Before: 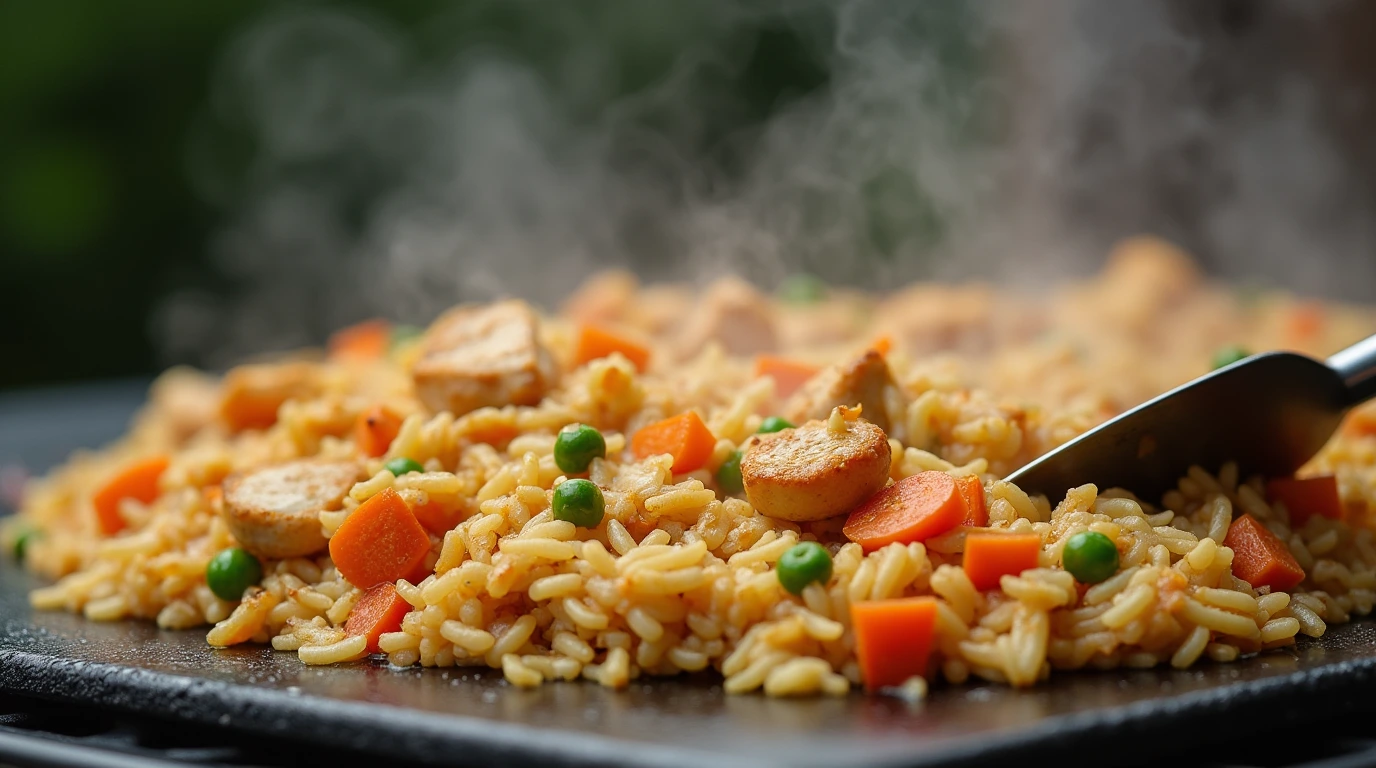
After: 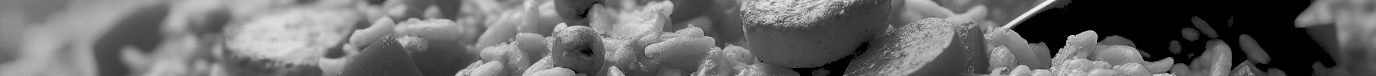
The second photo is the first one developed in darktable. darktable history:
crop and rotate: top 59.084%, bottom 30.916%
monochrome: a -11.7, b 1.62, size 0.5, highlights 0.38
rgb levels: levels [[0.027, 0.429, 0.996], [0, 0.5, 1], [0, 0.5, 1]]
